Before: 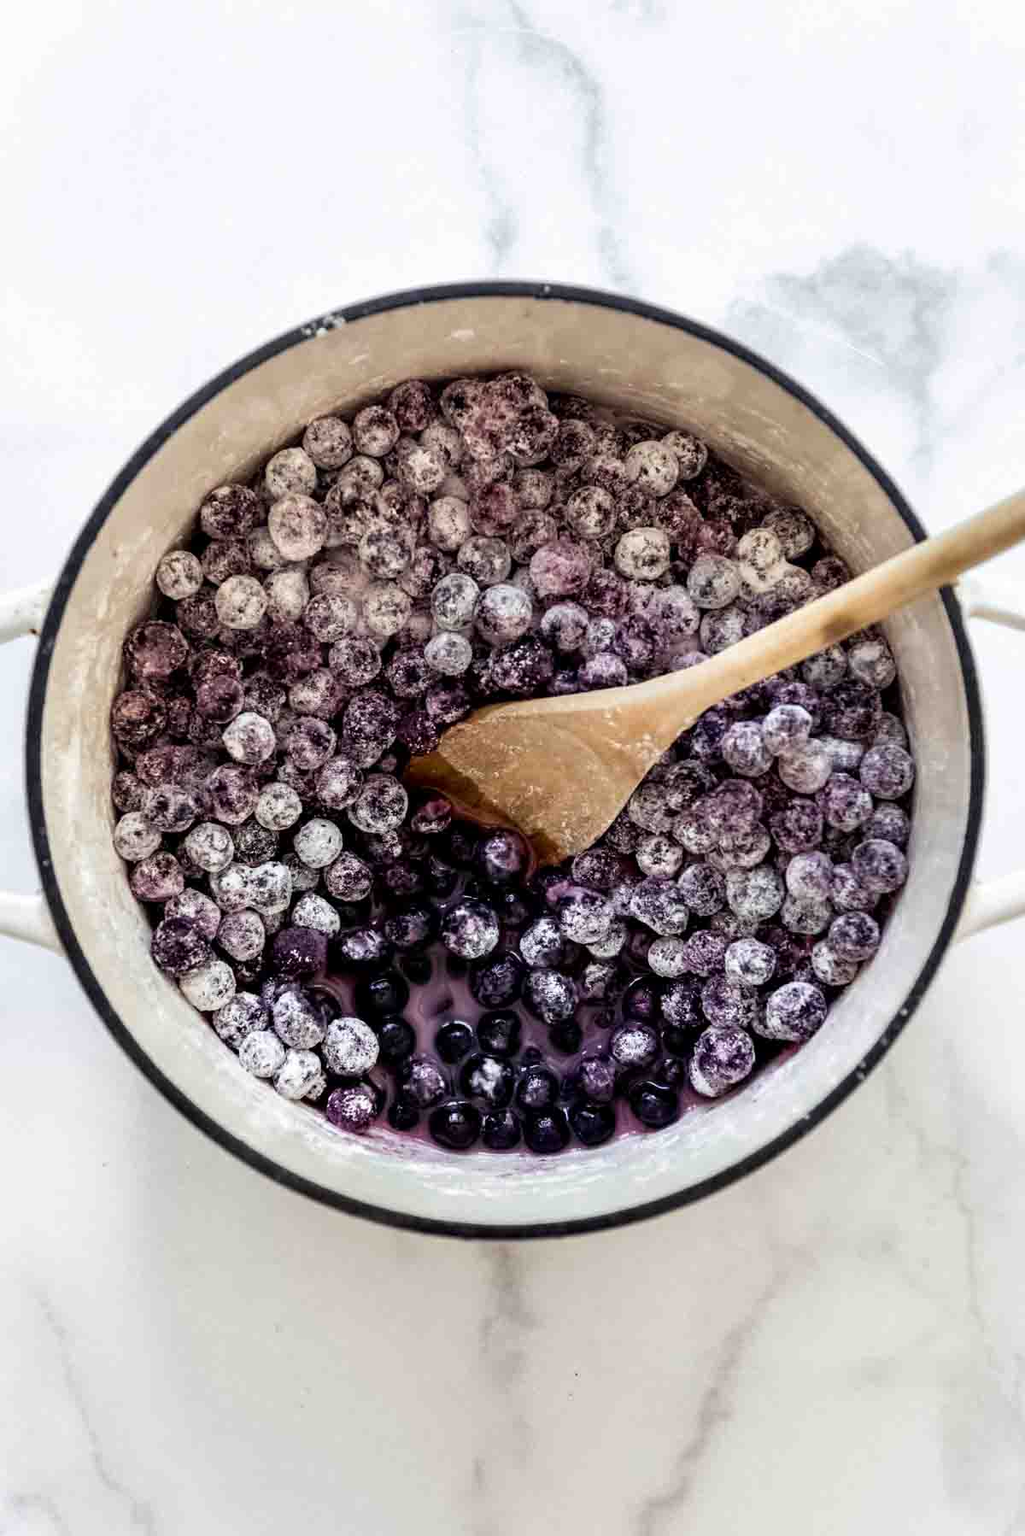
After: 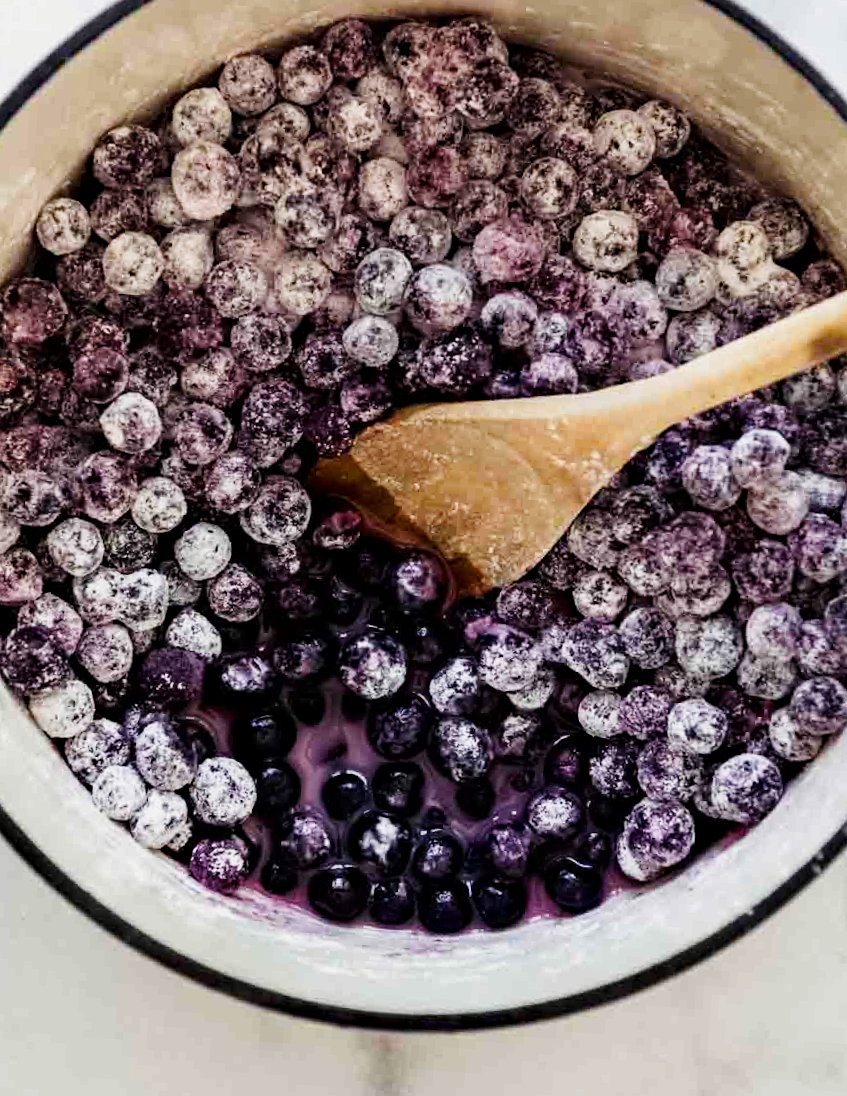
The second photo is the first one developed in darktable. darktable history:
tone curve: curves: ch0 [(0, 0) (0.087, 0.054) (0.281, 0.245) (0.506, 0.526) (0.8, 0.824) (0.994, 0.955)]; ch1 [(0, 0) (0.27, 0.195) (0.406, 0.435) (0.452, 0.474) (0.495, 0.5) (0.514, 0.508) (0.563, 0.584) (0.654, 0.689) (1, 1)]; ch2 [(0, 0) (0.269, 0.299) (0.459, 0.441) (0.498, 0.499) (0.523, 0.52) (0.551, 0.549) (0.633, 0.625) (0.659, 0.681) (0.718, 0.764) (1, 1)], preserve colors none
crop and rotate: angle -4.14°, left 9.918%, top 20.544%, right 12.021%, bottom 12.031%
haze removal: adaptive false
